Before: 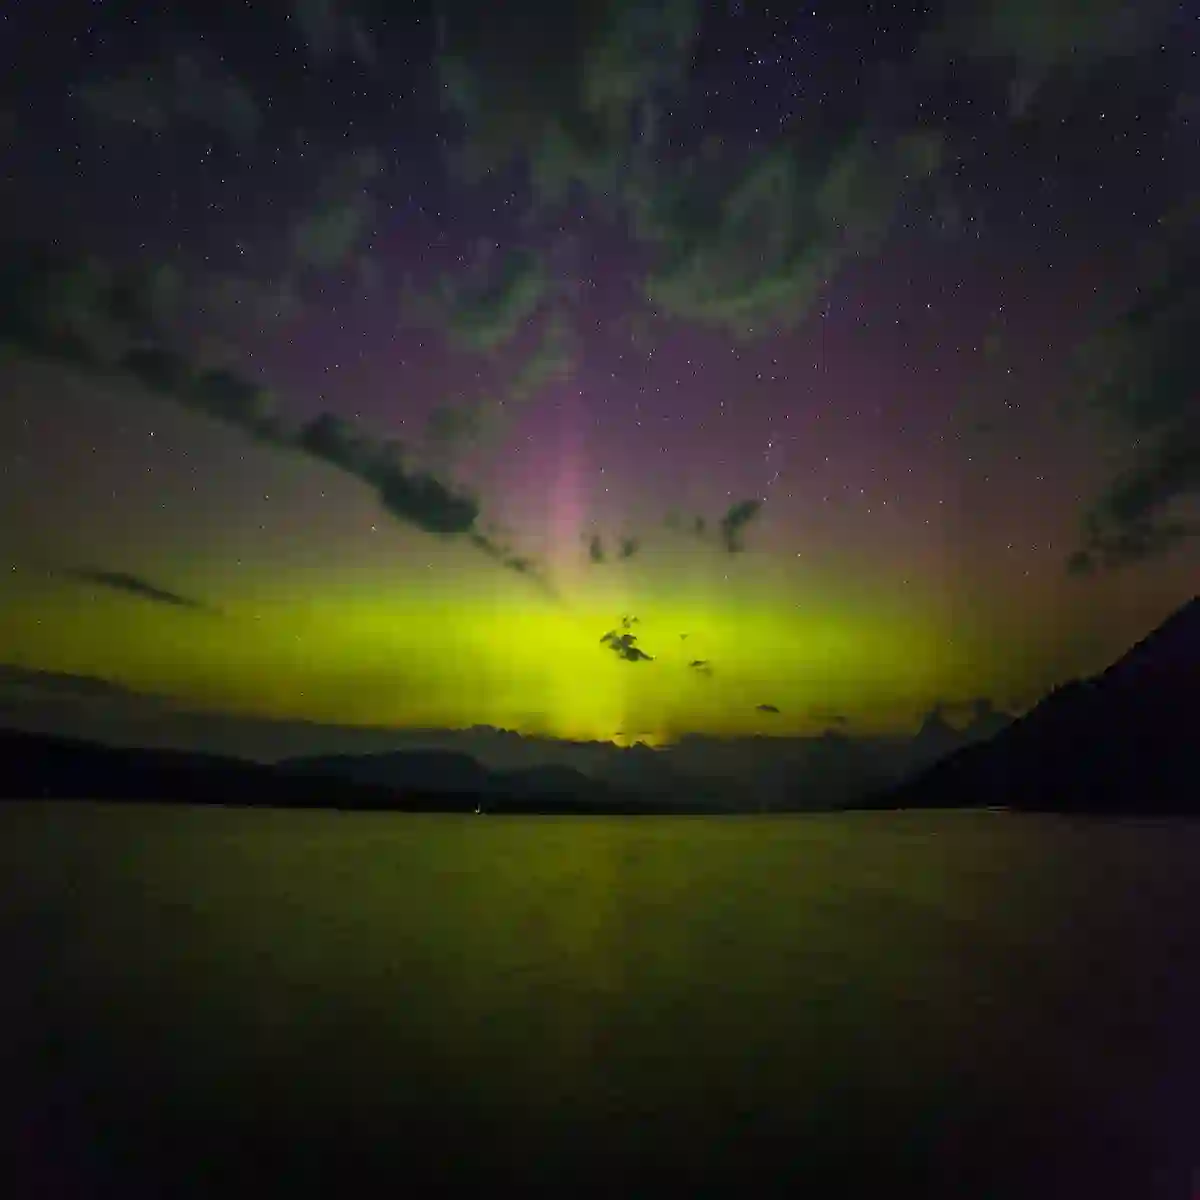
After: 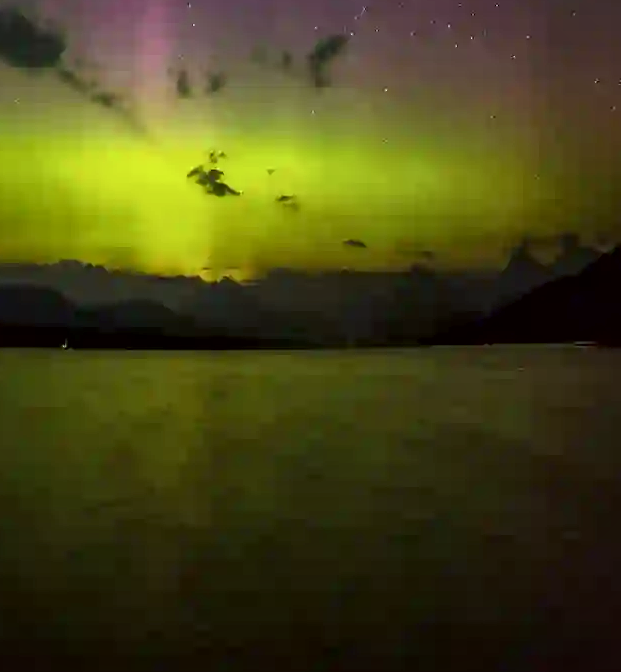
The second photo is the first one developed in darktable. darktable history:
crop: left 34.479%, top 38.822%, right 13.718%, bottom 5.172%
local contrast: mode bilateral grid, contrast 20, coarseness 50, detail 148%, midtone range 0.2
color correction: highlights a* -2.73, highlights b* -2.09, shadows a* 2.41, shadows b* 2.73
